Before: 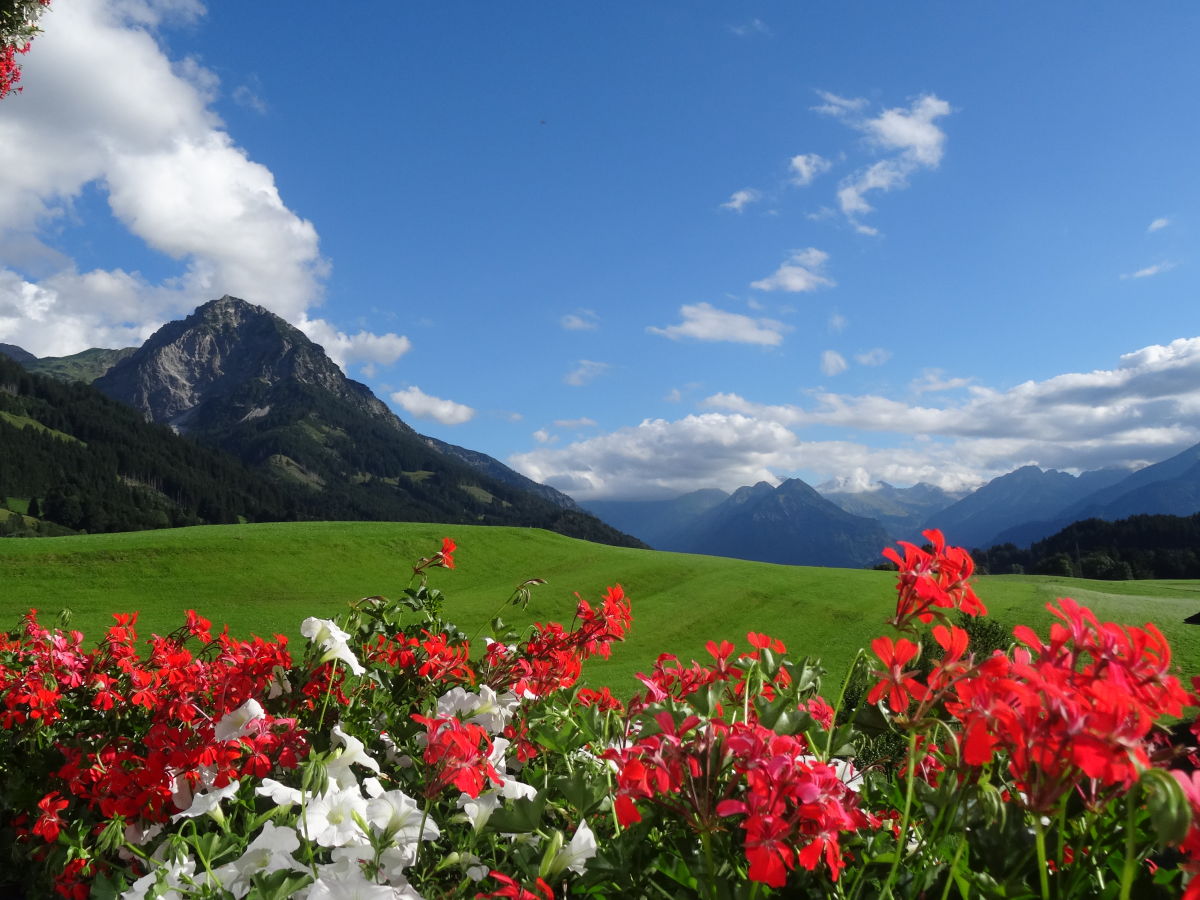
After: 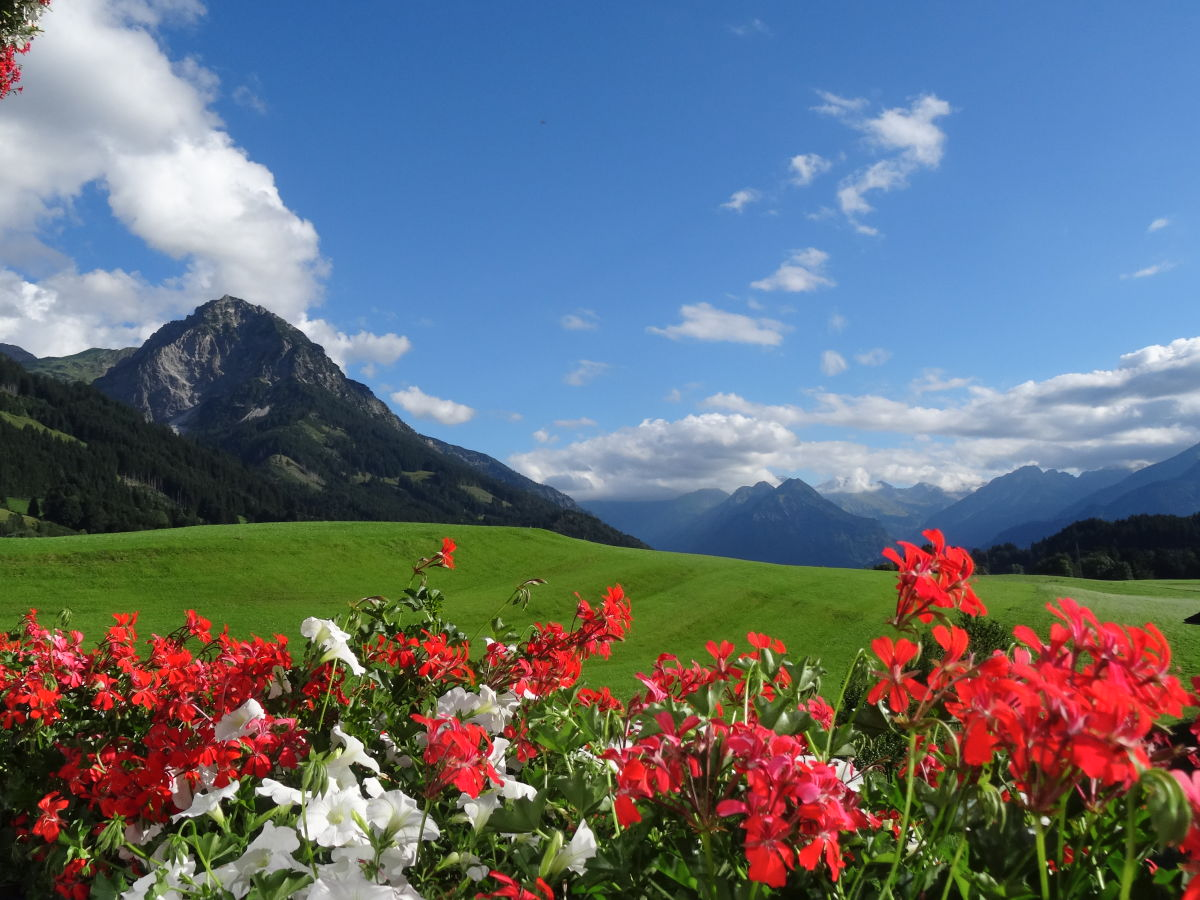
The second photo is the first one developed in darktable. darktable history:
shadows and highlights: shadows 36.98, highlights -27.43, soften with gaussian
